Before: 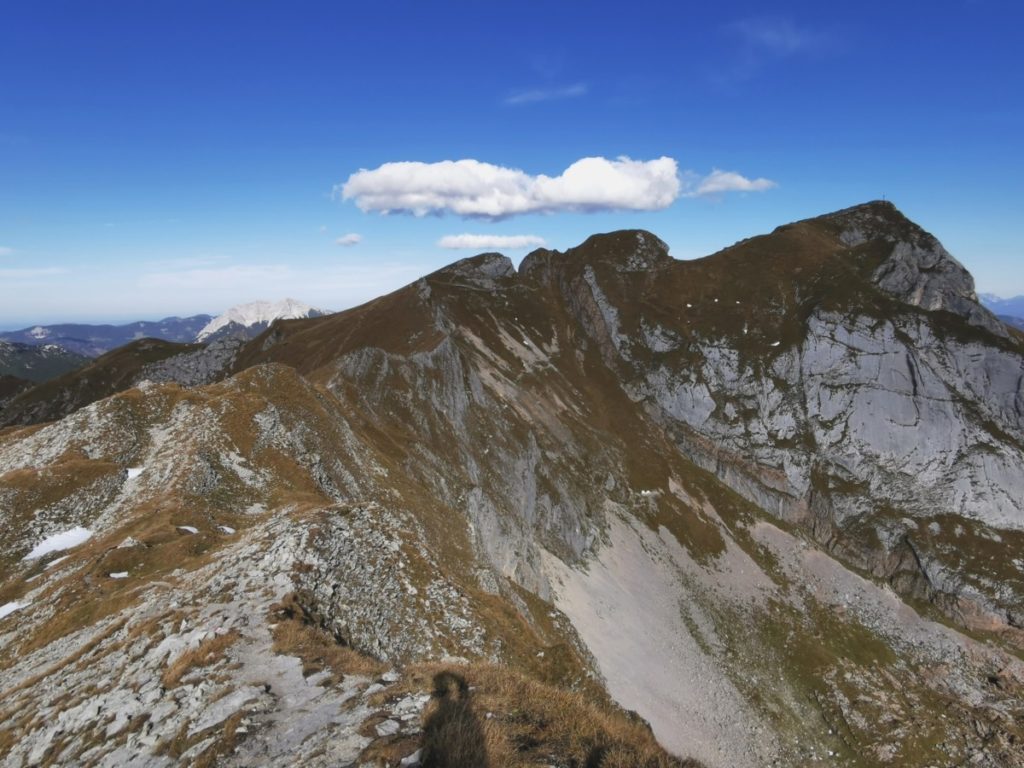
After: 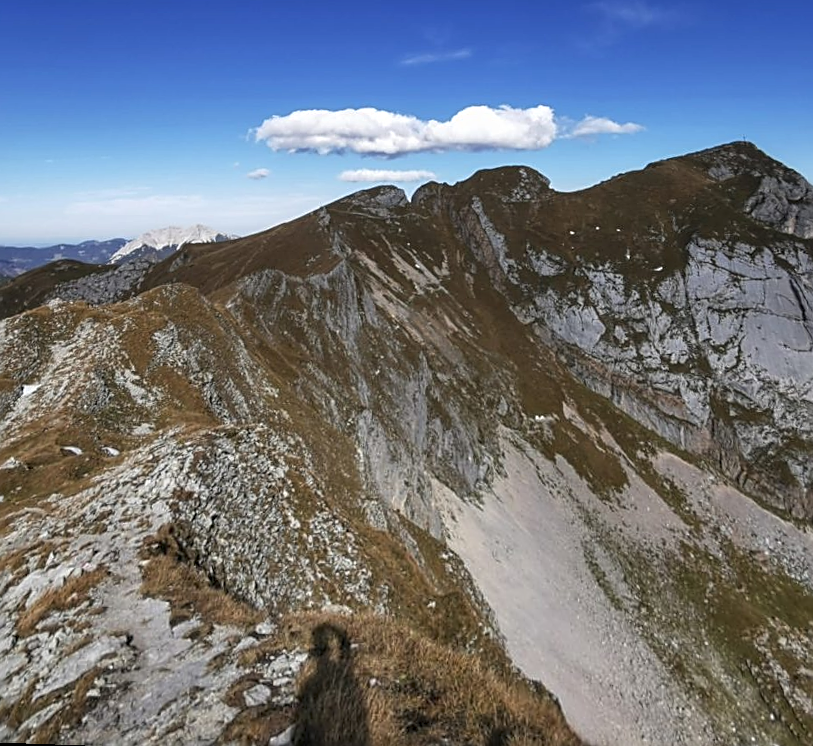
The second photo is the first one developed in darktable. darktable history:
sharpen: amount 0.75
crop: right 4.126%, bottom 0.031%
rotate and perspective: rotation 0.72°, lens shift (vertical) -0.352, lens shift (horizontal) -0.051, crop left 0.152, crop right 0.859, crop top 0.019, crop bottom 0.964
local contrast: detail 130%
tone equalizer: on, module defaults
